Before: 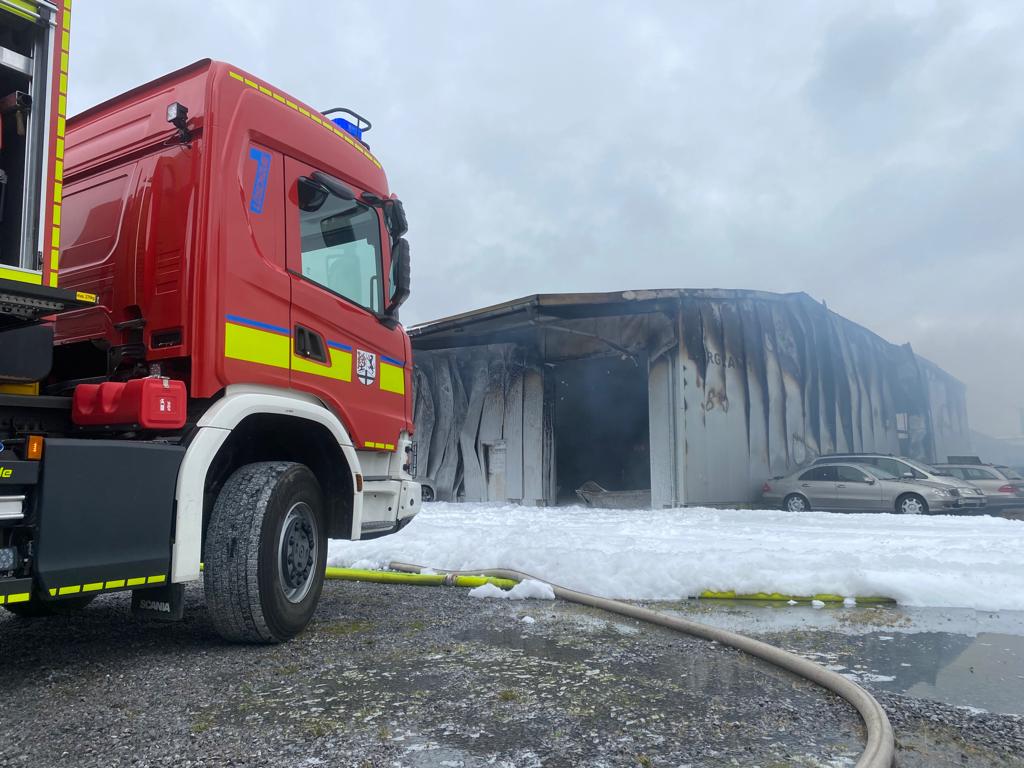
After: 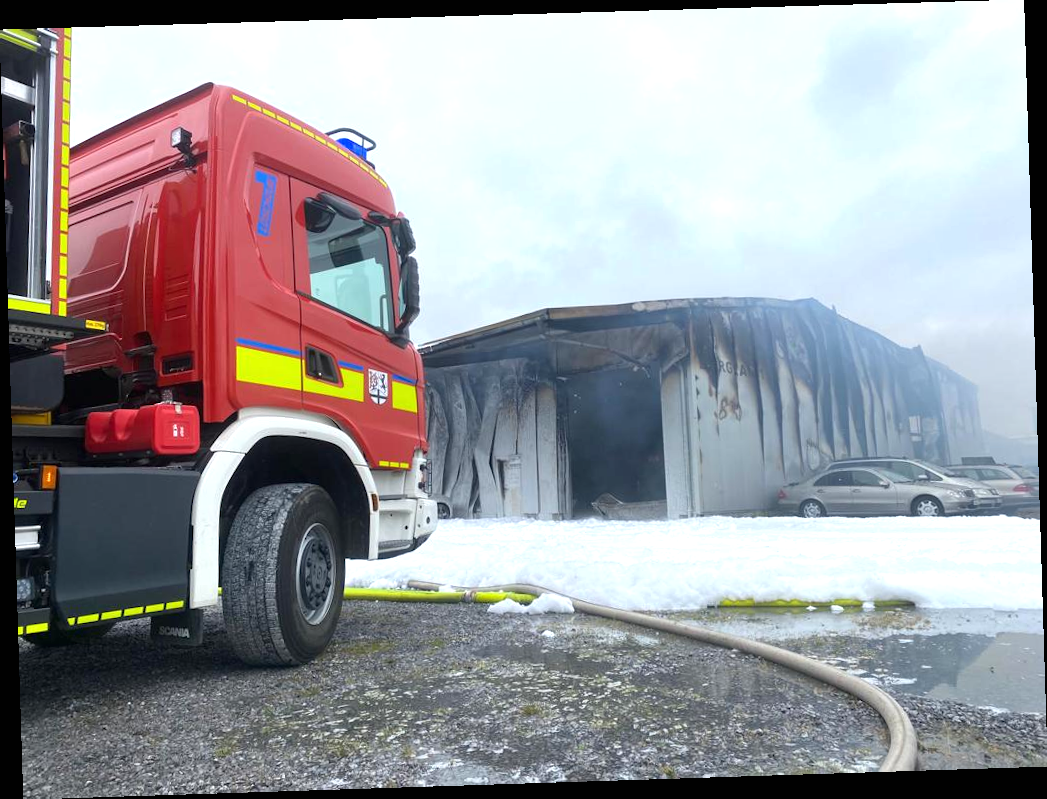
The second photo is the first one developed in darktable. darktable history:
rotate and perspective: rotation -1.77°, lens shift (horizontal) 0.004, automatic cropping off
exposure: black level correction 0, exposure 0.6 EV, compensate highlight preservation false
